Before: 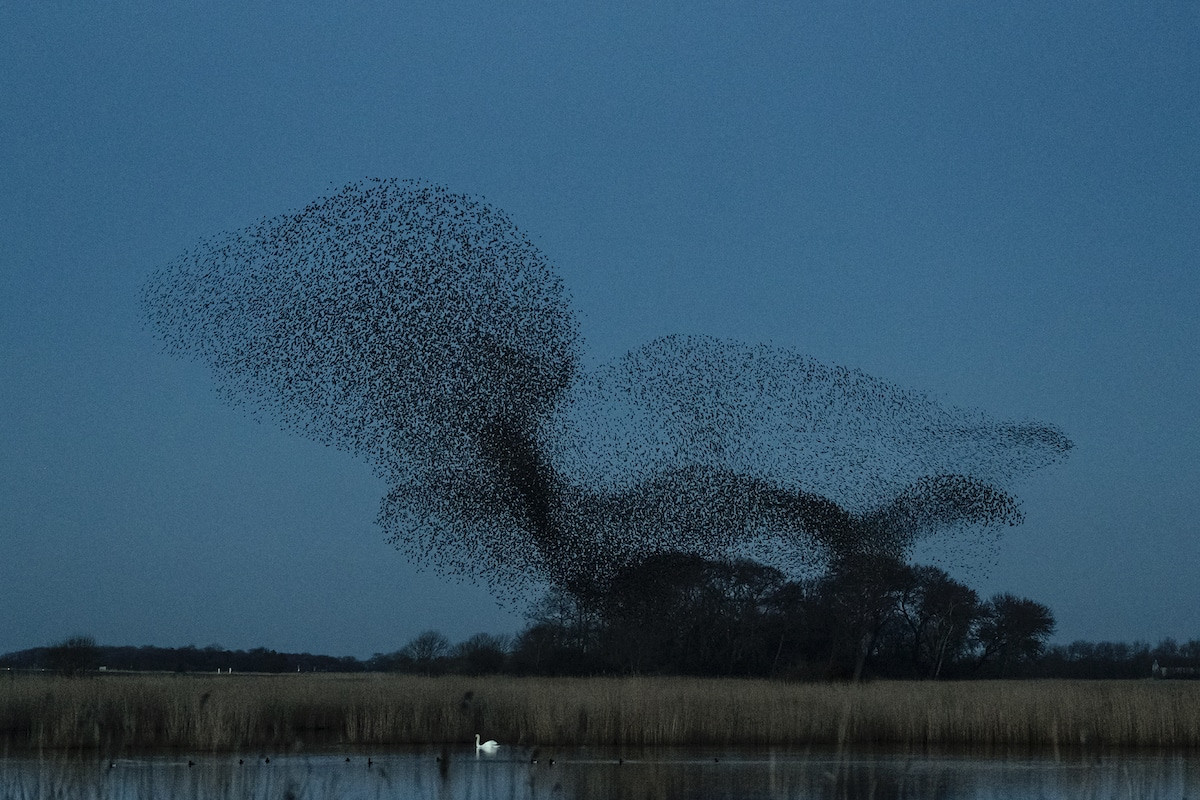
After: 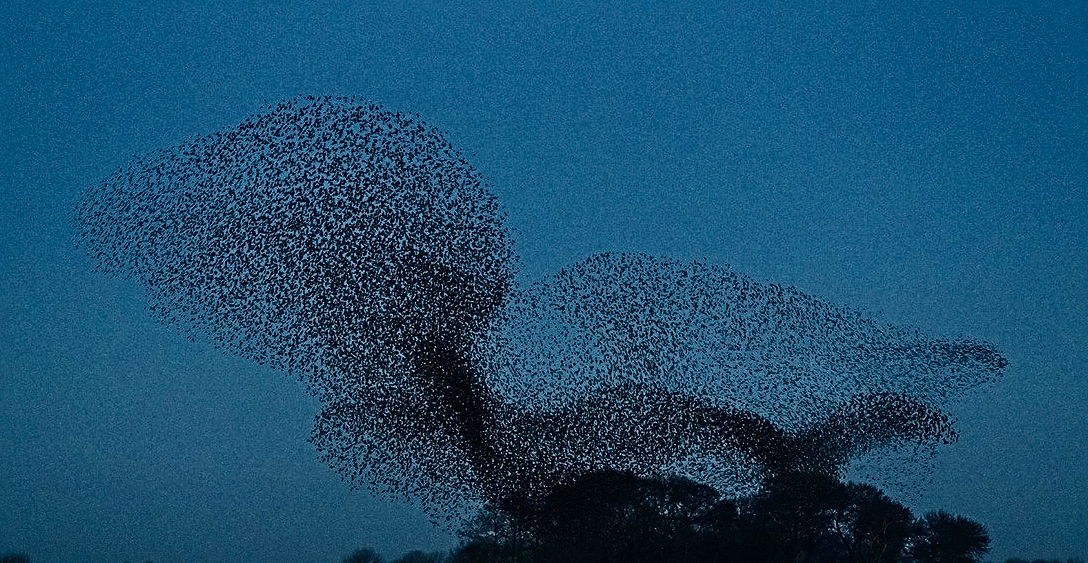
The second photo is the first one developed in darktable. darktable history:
sharpen: radius 3.984
contrast brightness saturation: contrast 0.41, brightness 0.05, saturation 0.261
crop: left 5.56%, top 10.297%, right 3.706%, bottom 19.22%
